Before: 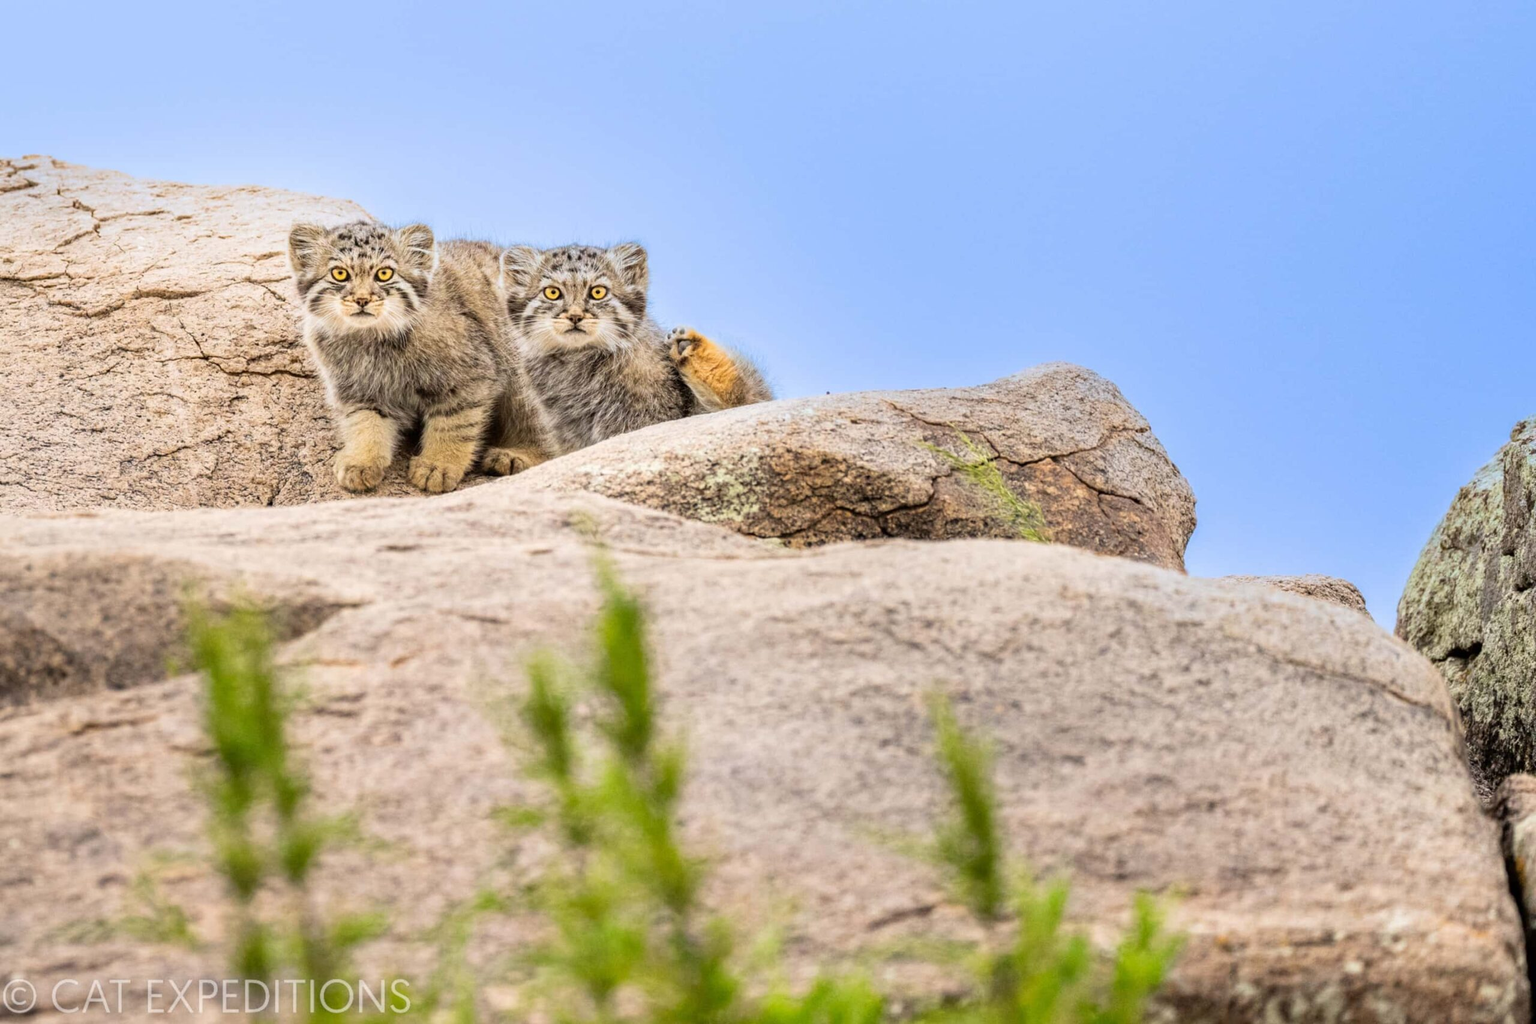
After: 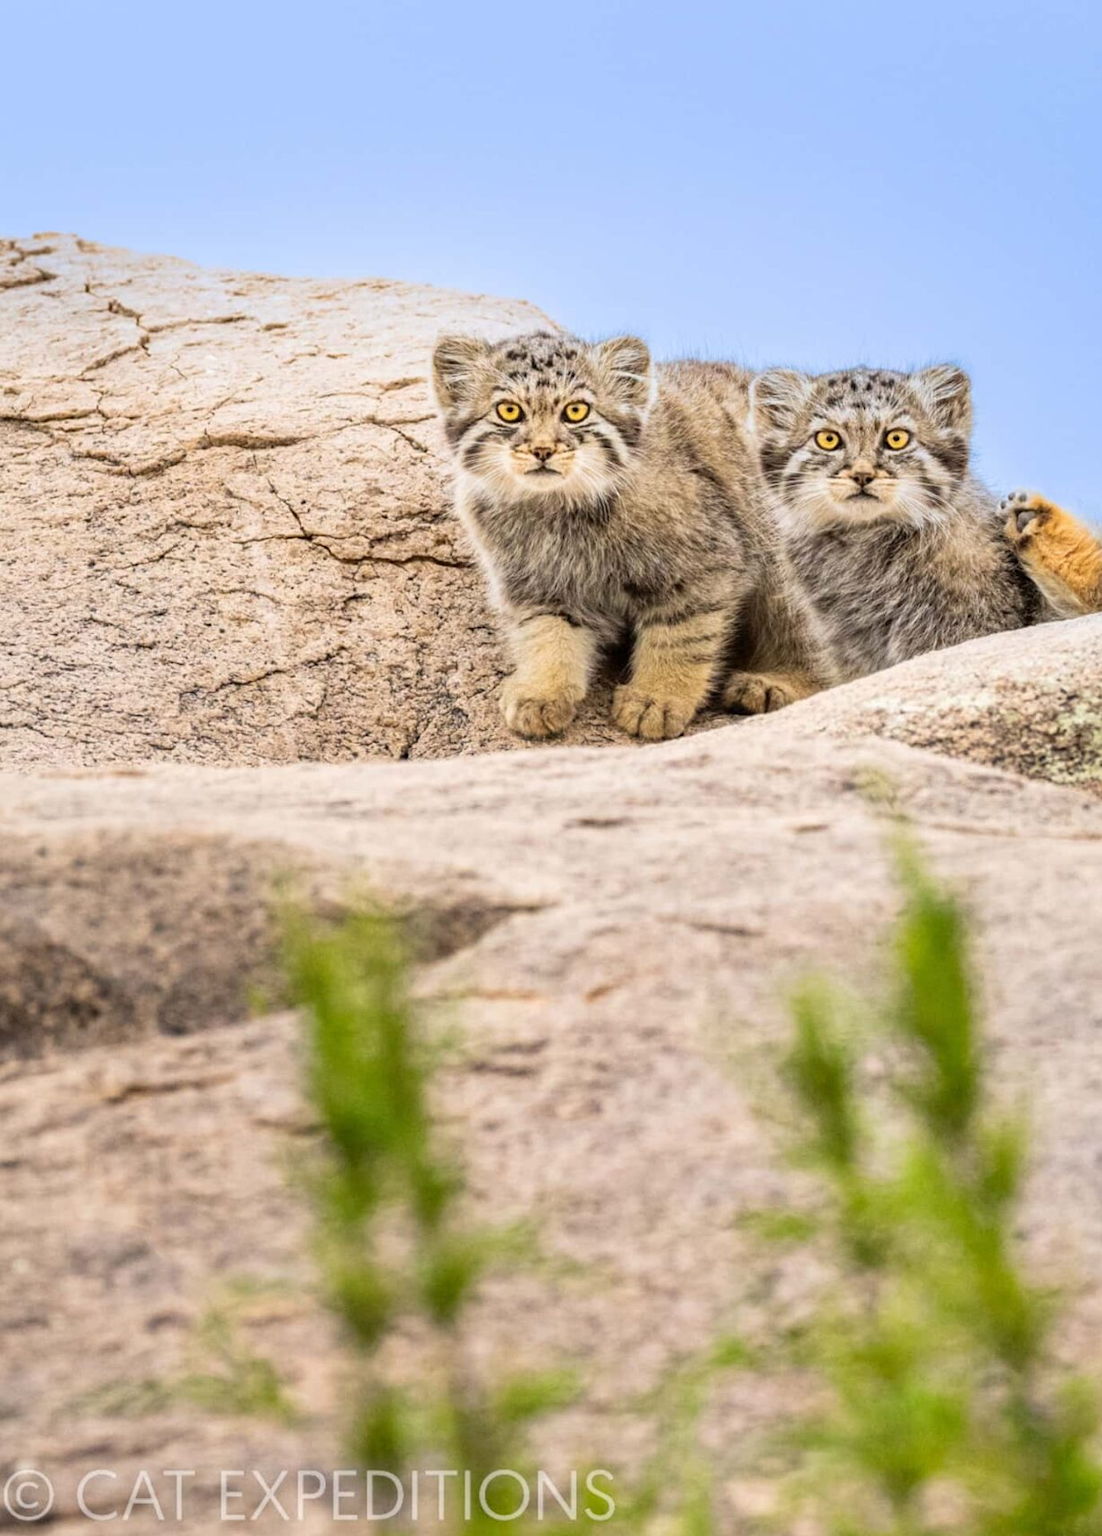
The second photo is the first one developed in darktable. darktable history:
crop and rotate: left 0.043%, top 0%, right 52.102%
